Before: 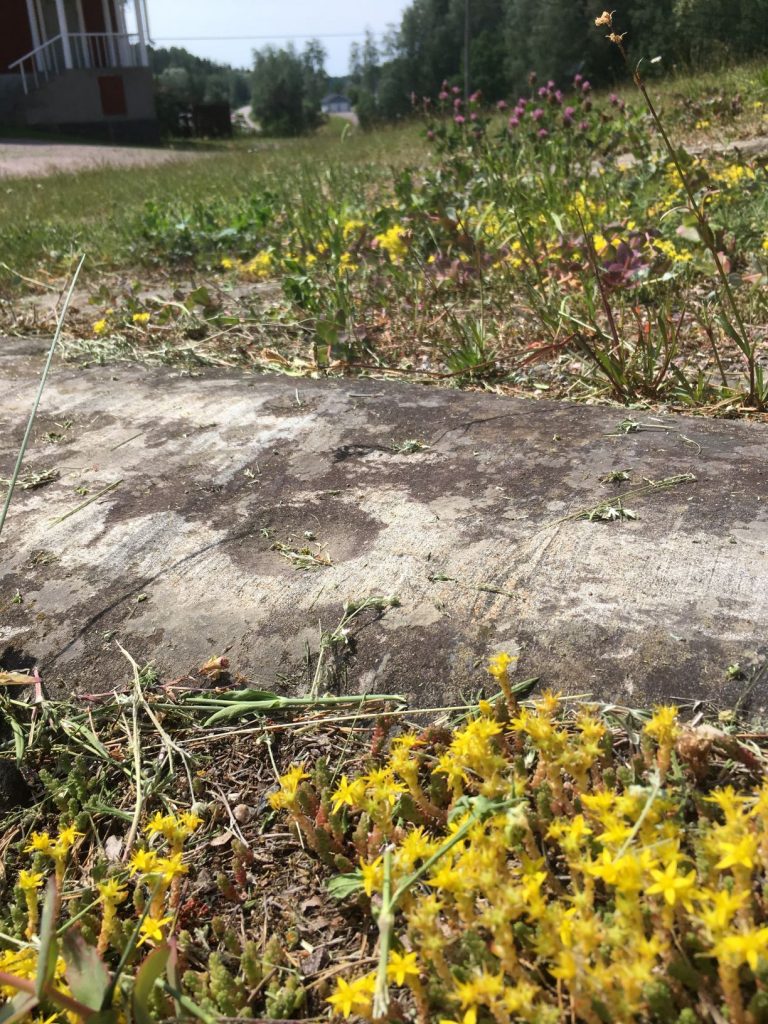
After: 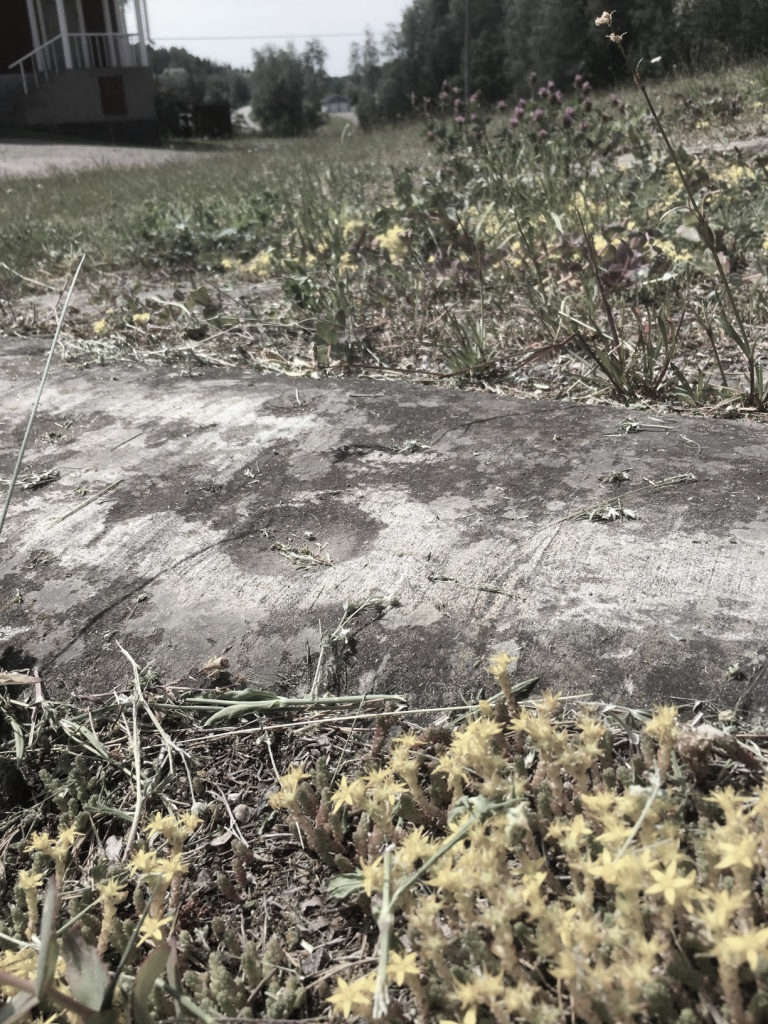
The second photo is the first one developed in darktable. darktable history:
color correction: highlights b* -0.021, saturation 0.339
